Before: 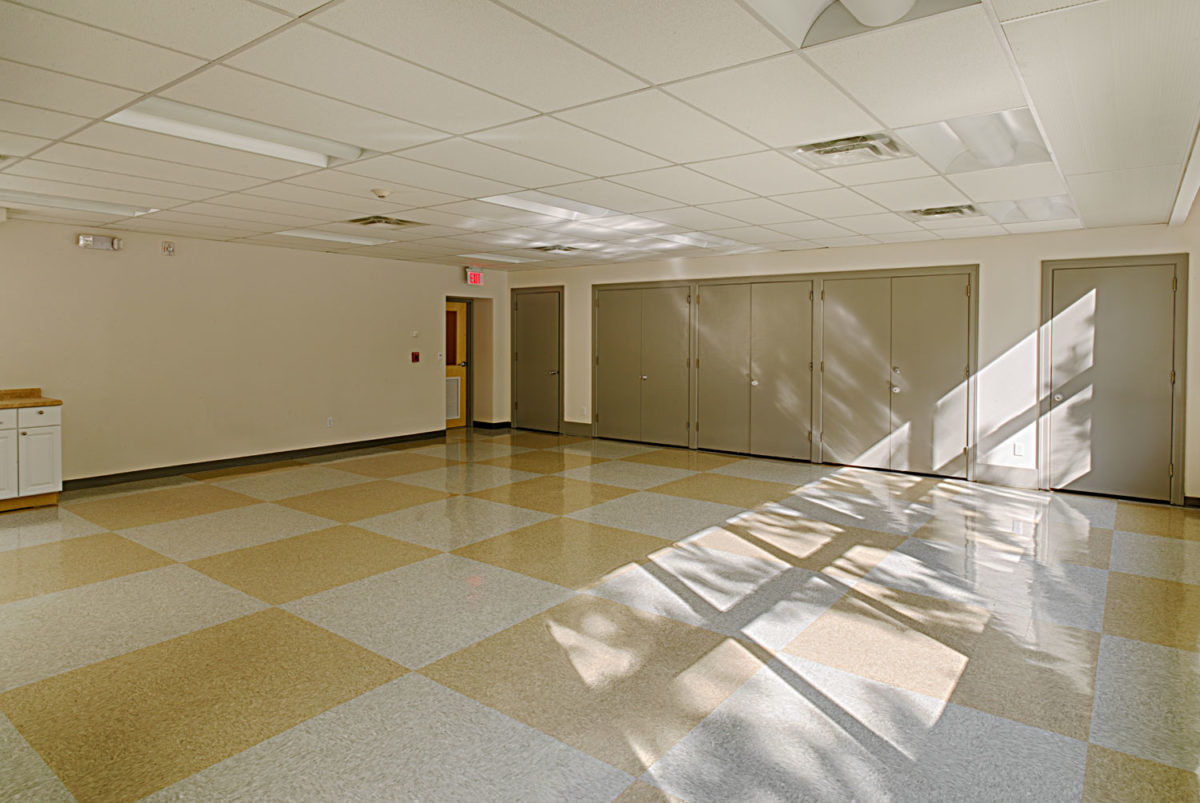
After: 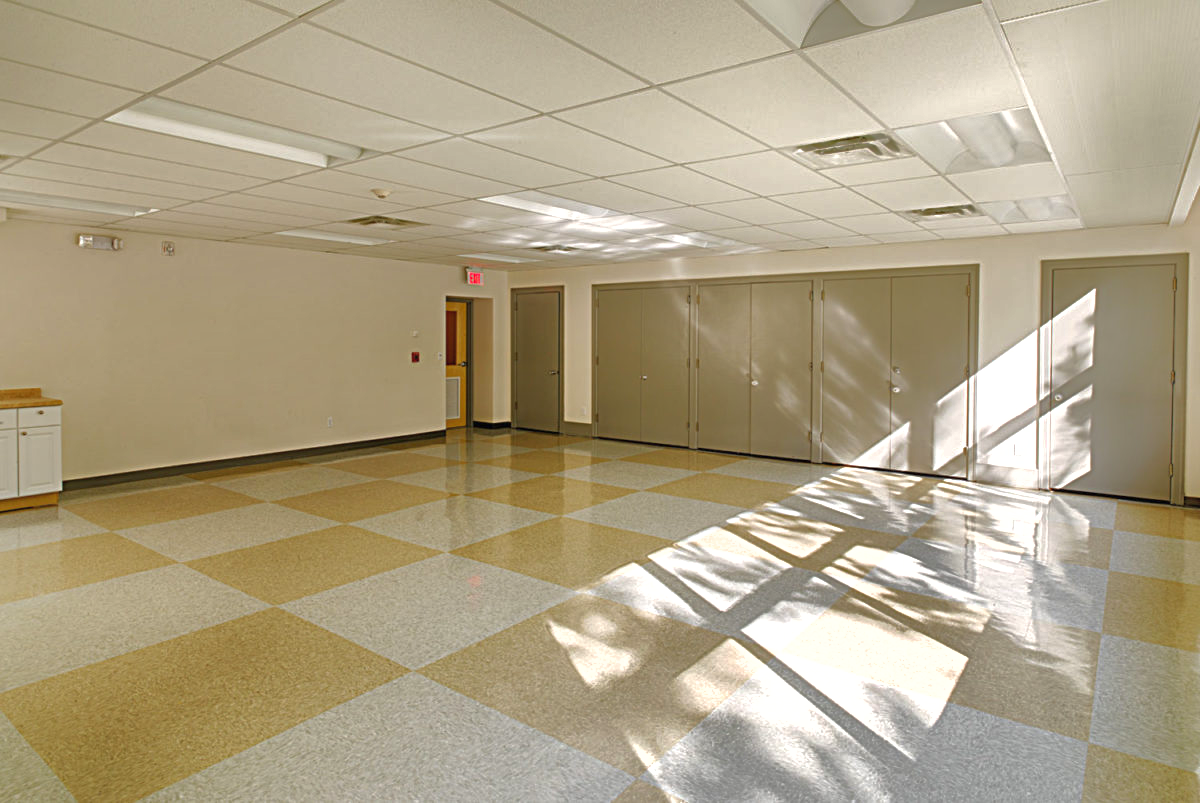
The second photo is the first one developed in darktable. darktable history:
exposure: black level correction 0, exposure 0.6 EV, compensate highlight preservation false
contrast brightness saturation: saturation -0.05
shadows and highlights: shadows 40, highlights -60
rotate and perspective: automatic cropping original format, crop left 0, crop top 0
